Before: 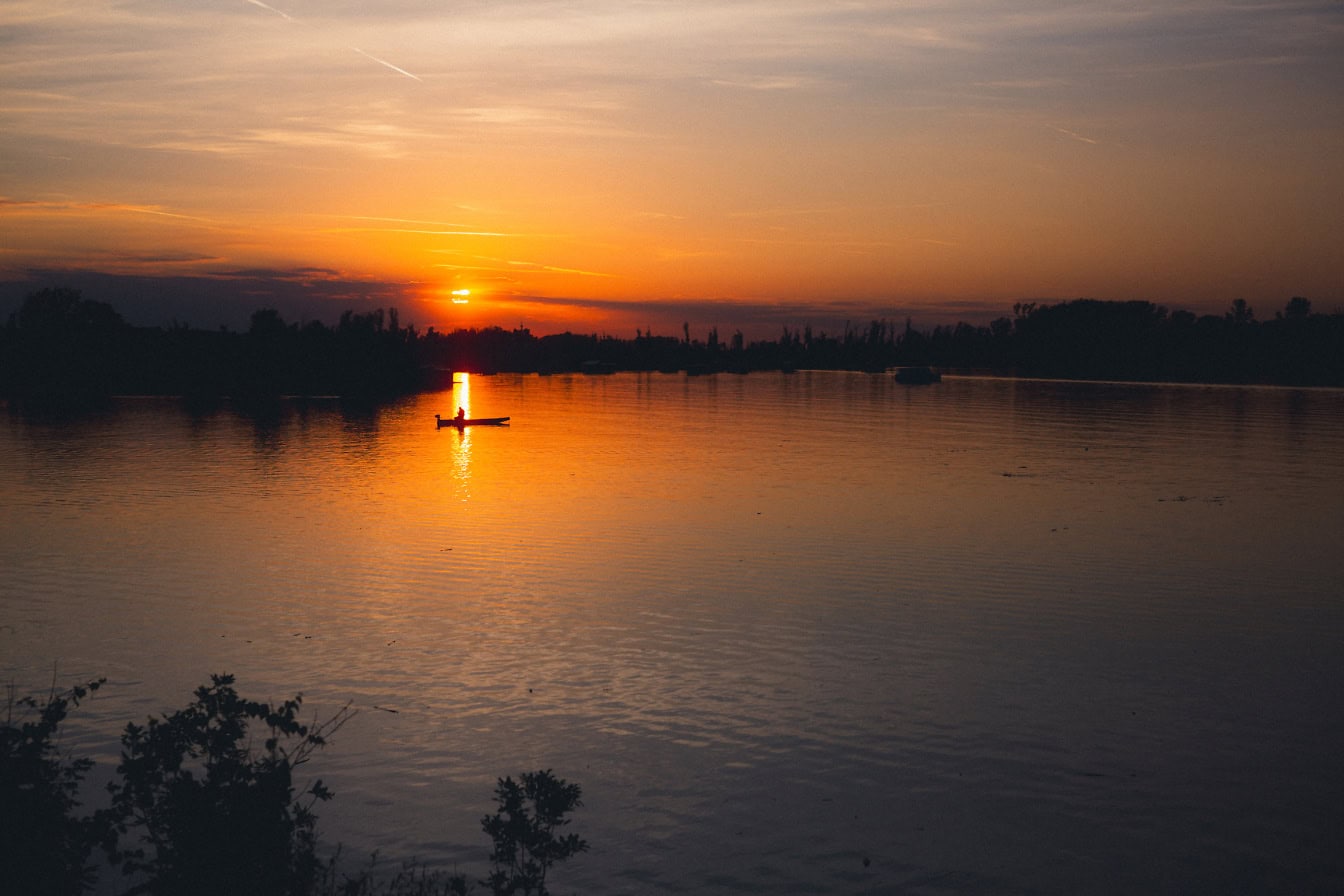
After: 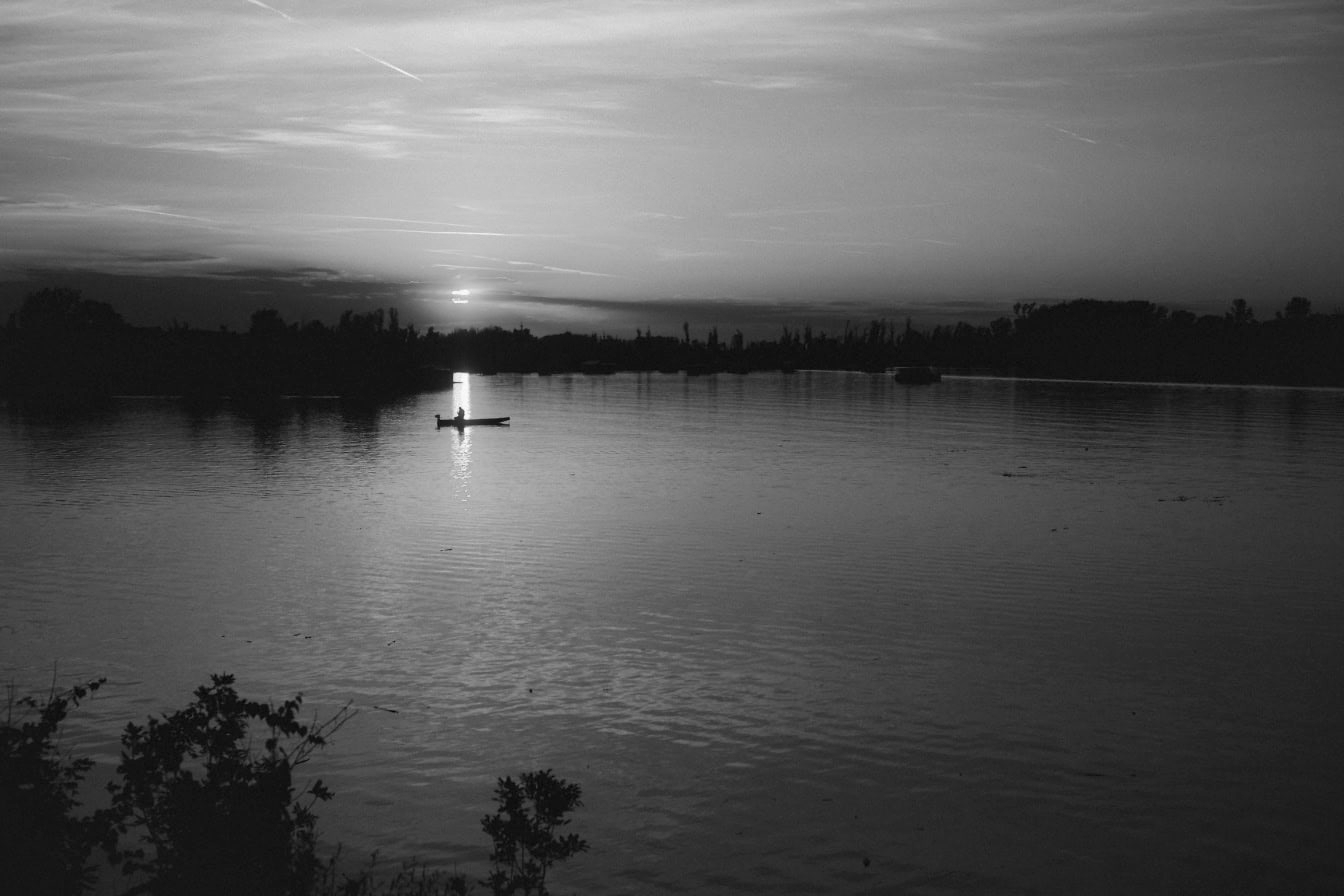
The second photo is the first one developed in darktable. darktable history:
monochrome: on, module defaults
local contrast: mode bilateral grid, contrast 20, coarseness 50, detail 120%, midtone range 0.2
